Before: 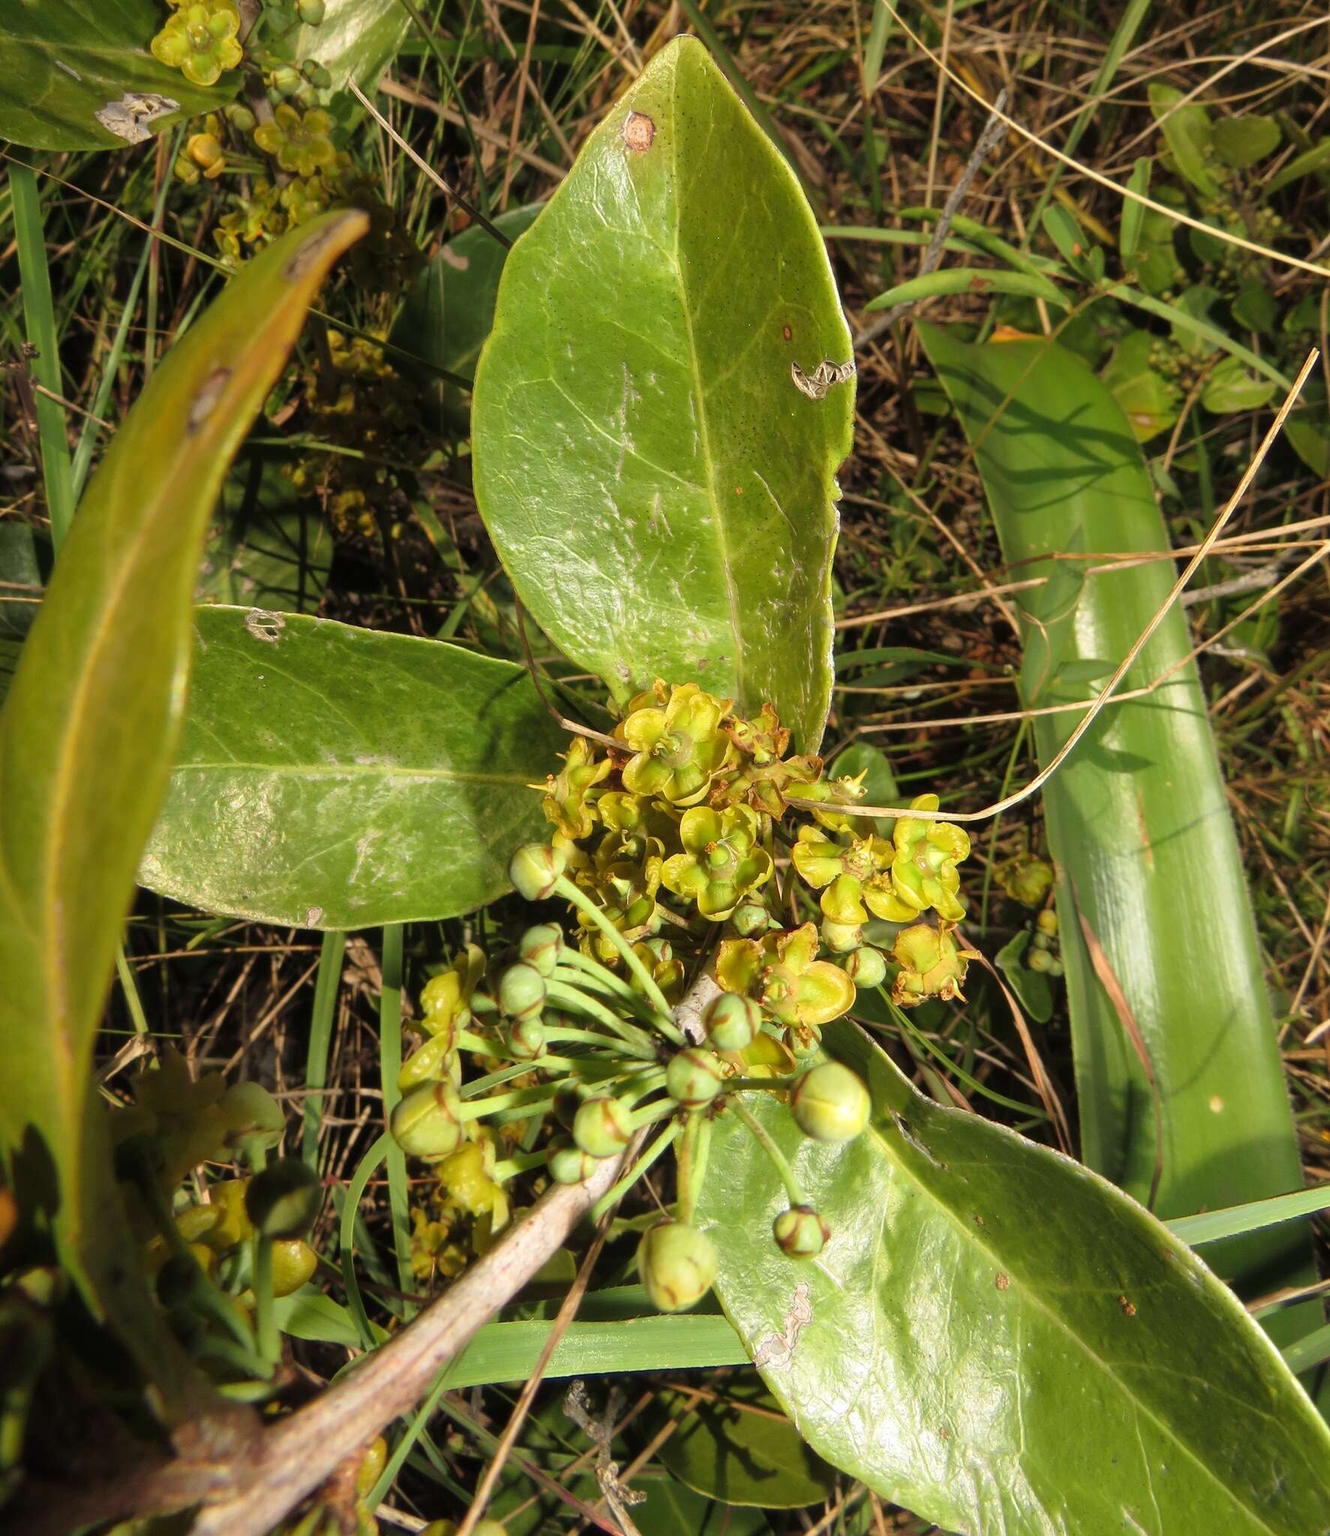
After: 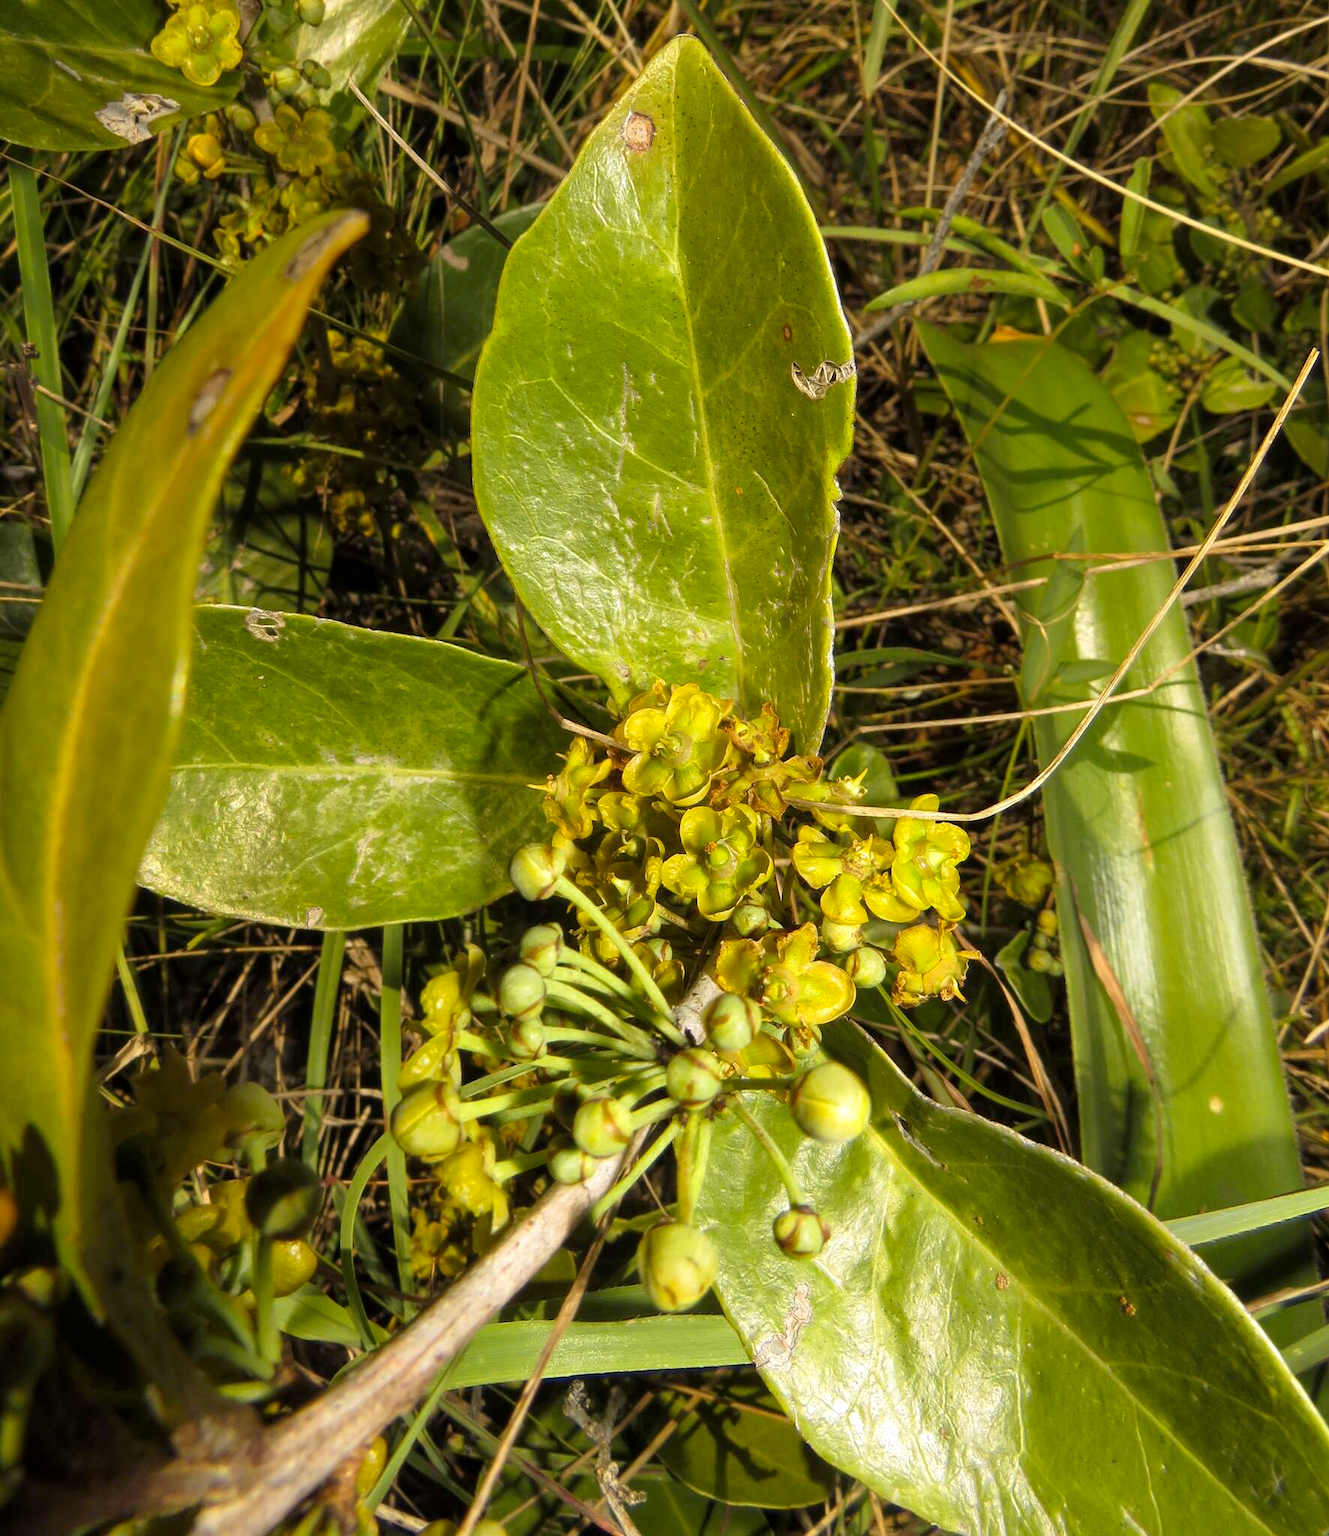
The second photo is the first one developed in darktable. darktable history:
color contrast: green-magenta contrast 0.85, blue-yellow contrast 1.25, unbound 0
local contrast: highlights 100%, shadows 100%, detail 120%, midtone range 0.2
